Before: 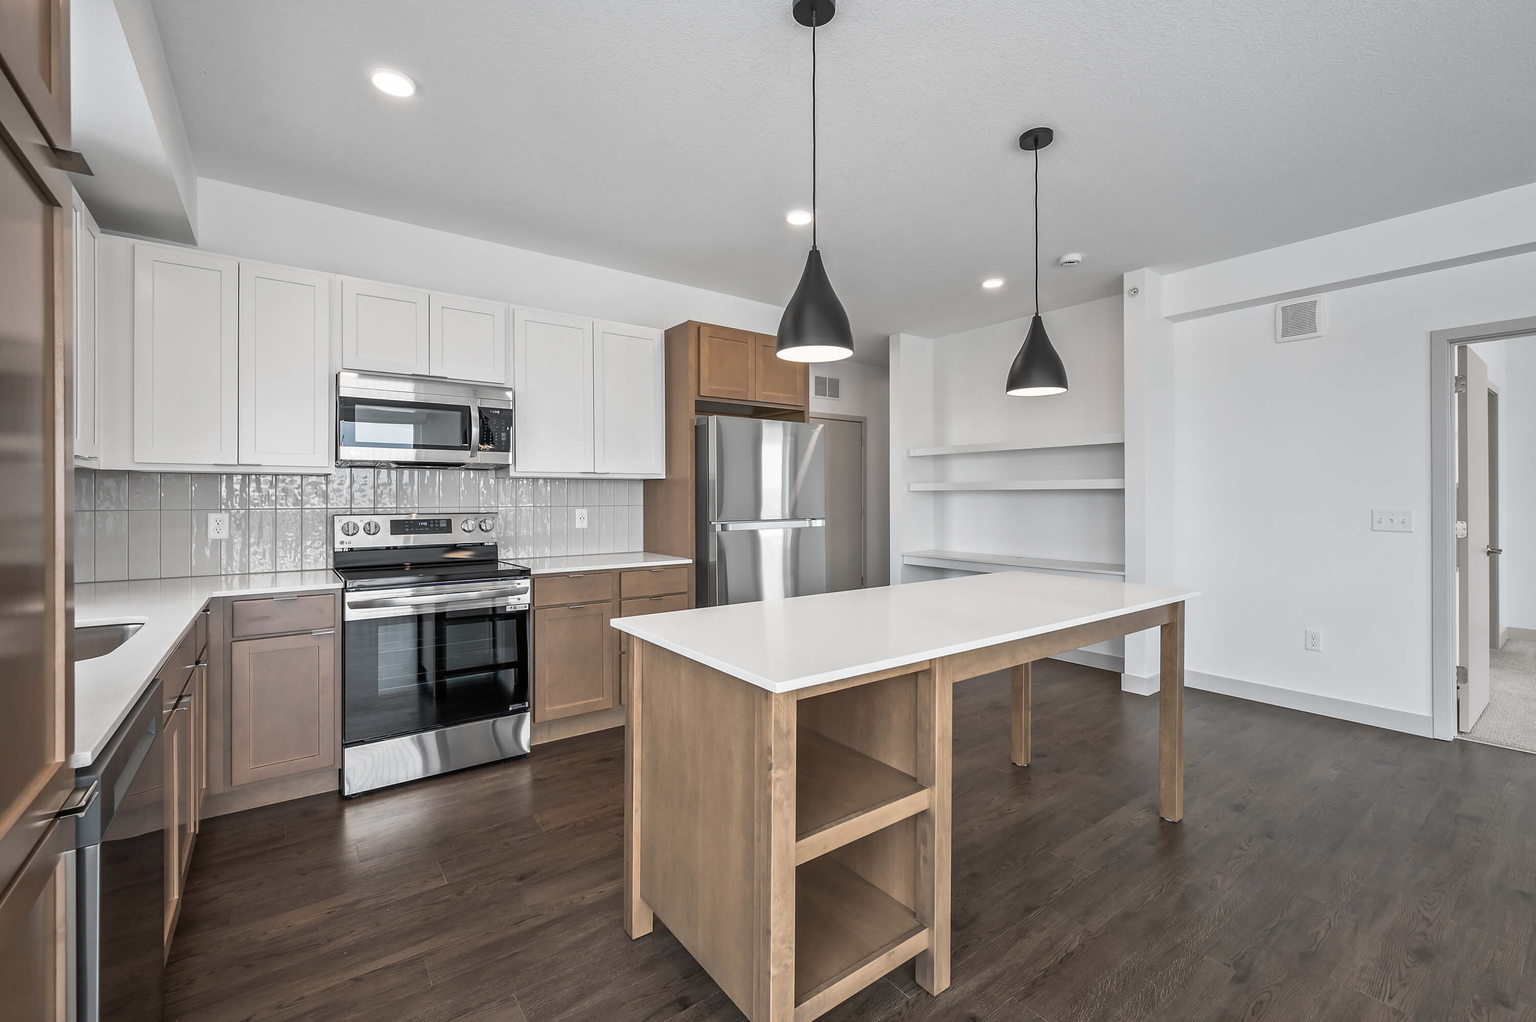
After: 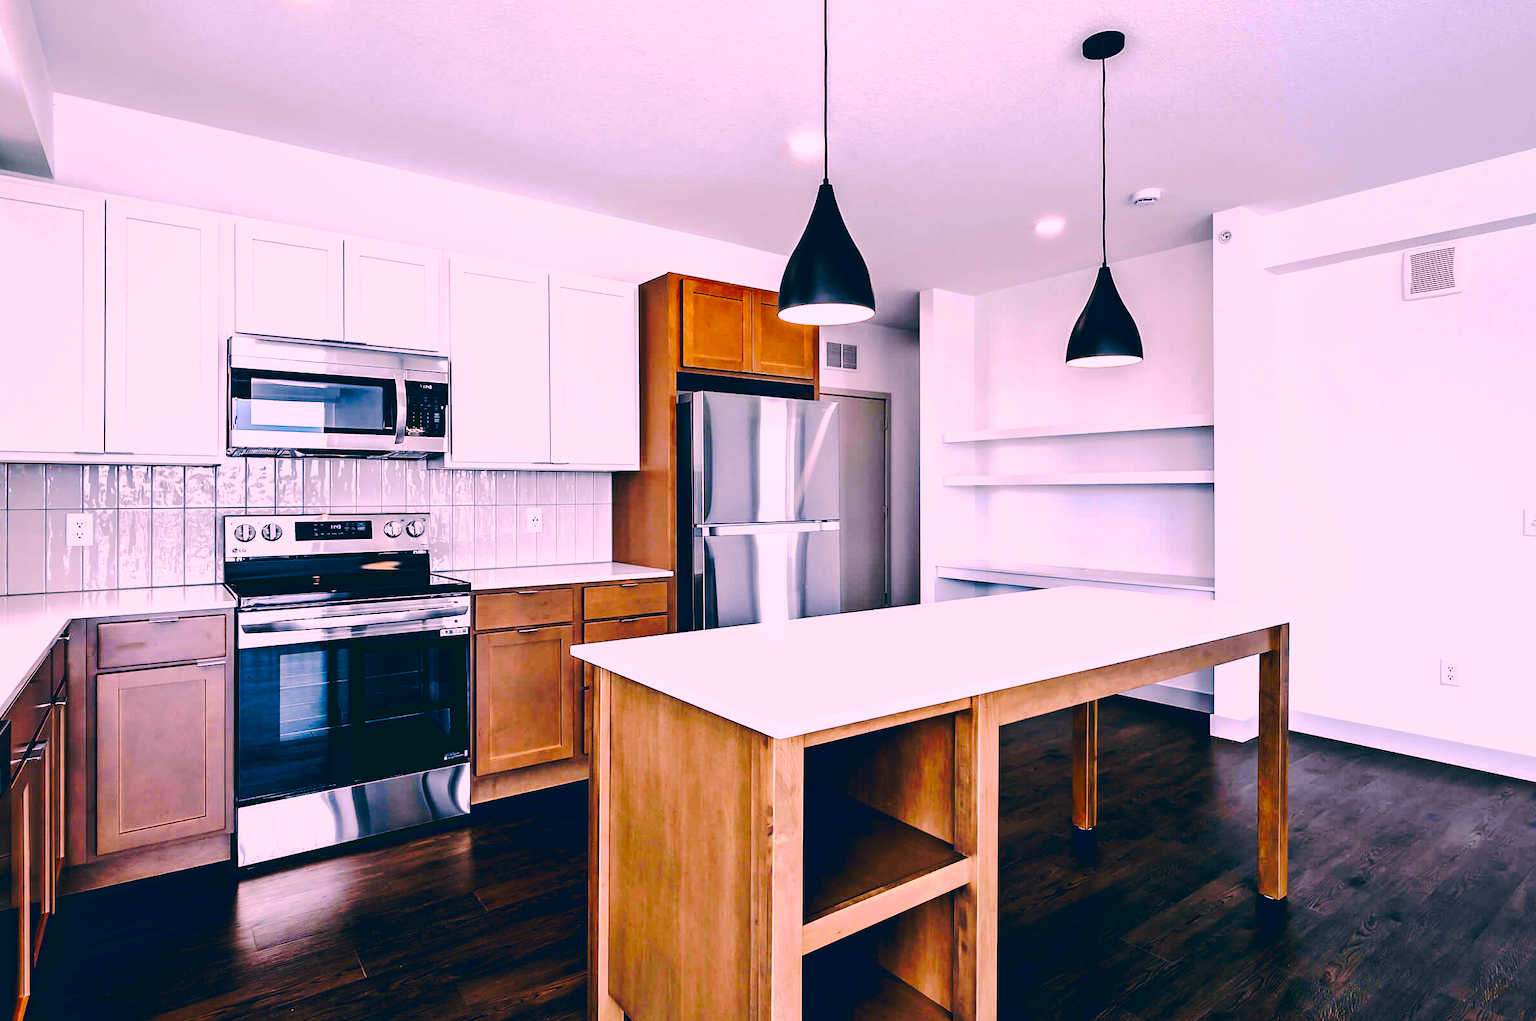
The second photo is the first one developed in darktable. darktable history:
base curve: curves: ch0 [(0, 0) (0.073, 0.04) (0.157, 0.139) (0.492, 0.492) (0.758, 0.758) (1, 1)], preserve colors none
color balance: lift [1, 1.015, 1.004, 0.985], gamma [1, 0.958, 0.971, 1.042], gain [1, 0.956, 0.977, 1.044]
crop and rotate: left 10.071%, top 10.071%, right 10.02%, bottom 10.02%
tone curve: curves: ch0 [(0, 0) (0.003, 0.043) (0.011, 0.043) (0.025, 0.035) (0.044, 0.042) (0.069, 0.035) (0.1, 0.03) (0.136, 0.017) (0.177, 0.03) (0.224, 0.06) (0.277, 0.118) (0.335, 0.189) (0.399, 0.297) (0.468, 0.483) (0.543, 0.631) (0.623, 0.746) (0.709, 0.823) (0.801, 0.944) (0.898, 0.966) (1, 1)], preserve colors none
color correction: highlights a* 17.03, highlights b* 0.205, shadows a* -15.38, shadows b* -14.56, saturation 1.5
